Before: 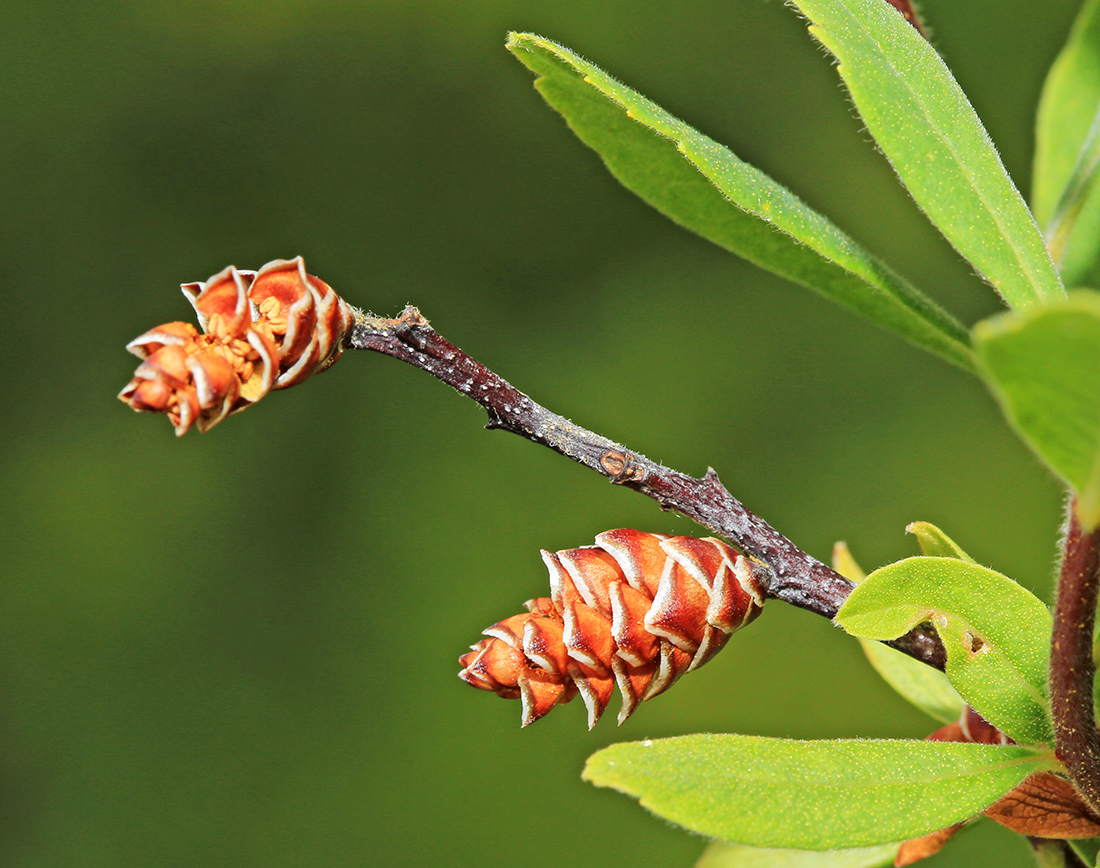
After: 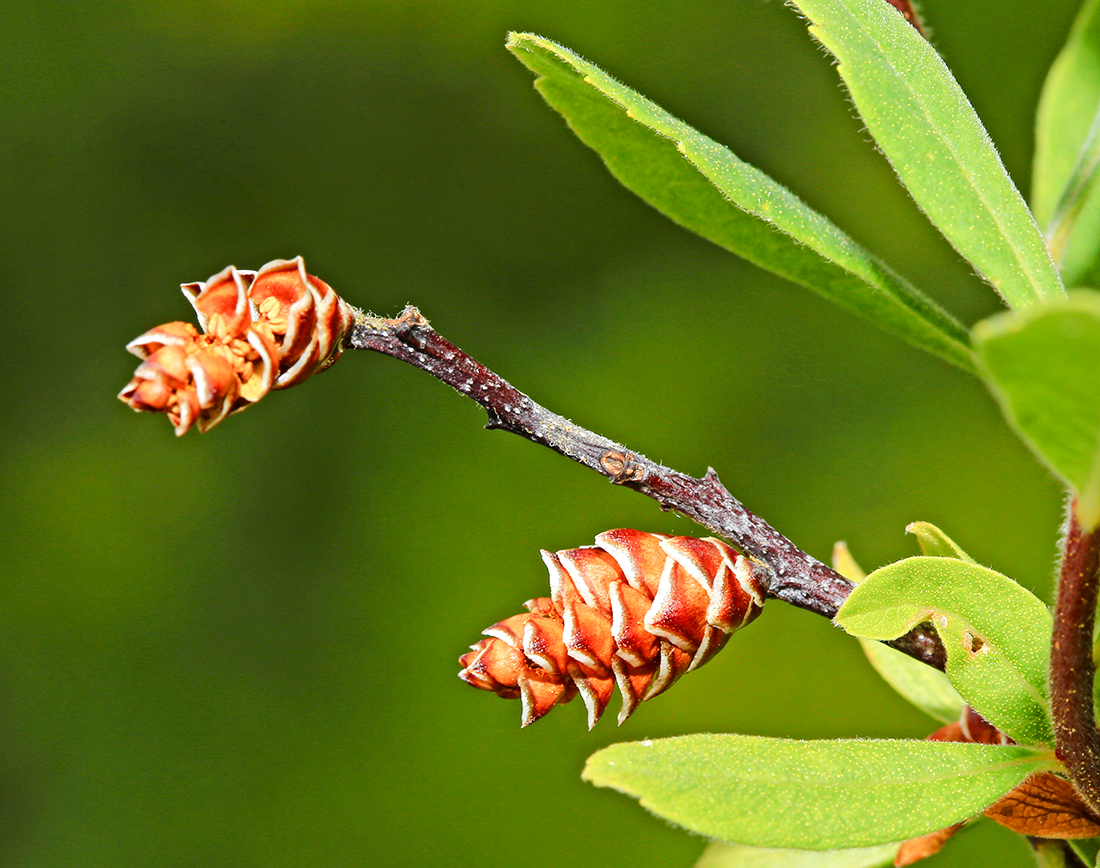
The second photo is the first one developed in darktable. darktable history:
color balance rgb: power › hue 61.48°, perceptual saturation grading › global saturation 13.842%, perceptual saturation grading › highlights -24.841%, perceptual saturation grading › shadows 25.711%, perceptual brilliance grading › highlights 6.343%, perceptual brilliance grading › mid-tones 16.619%, perceptual brilliance grading › shadows -5.181%
